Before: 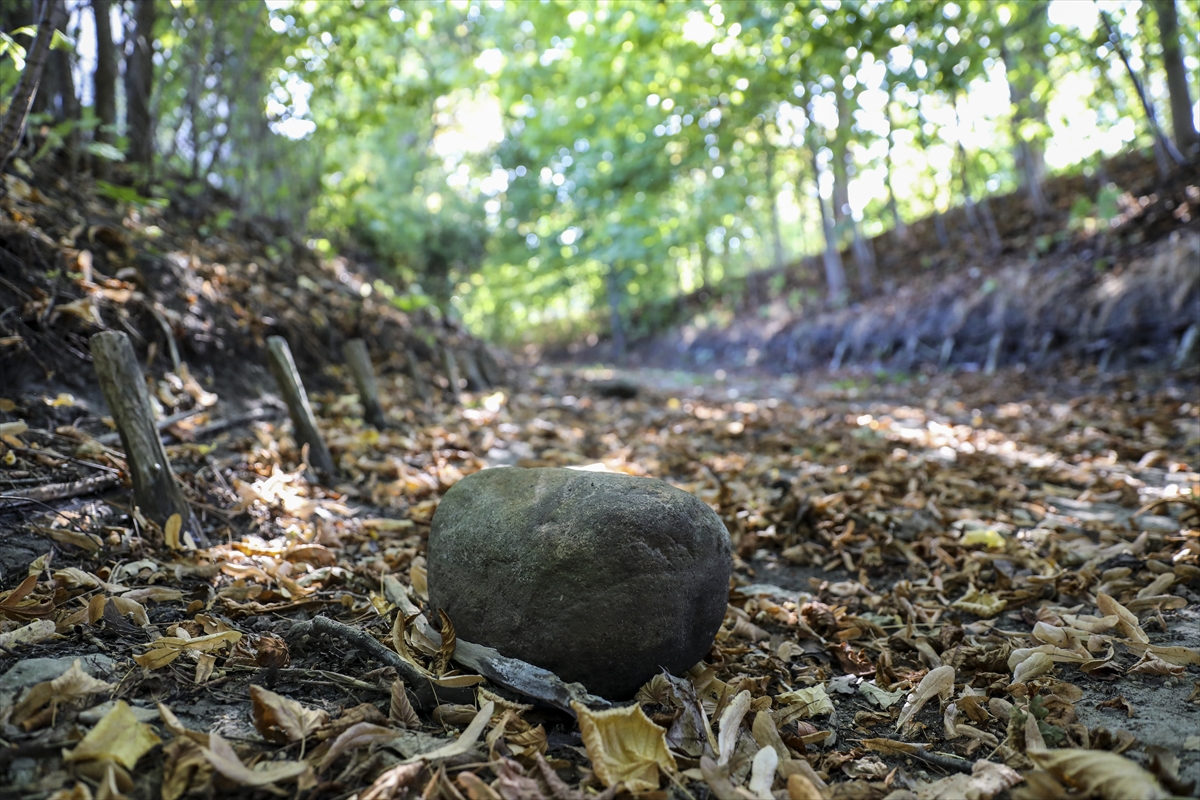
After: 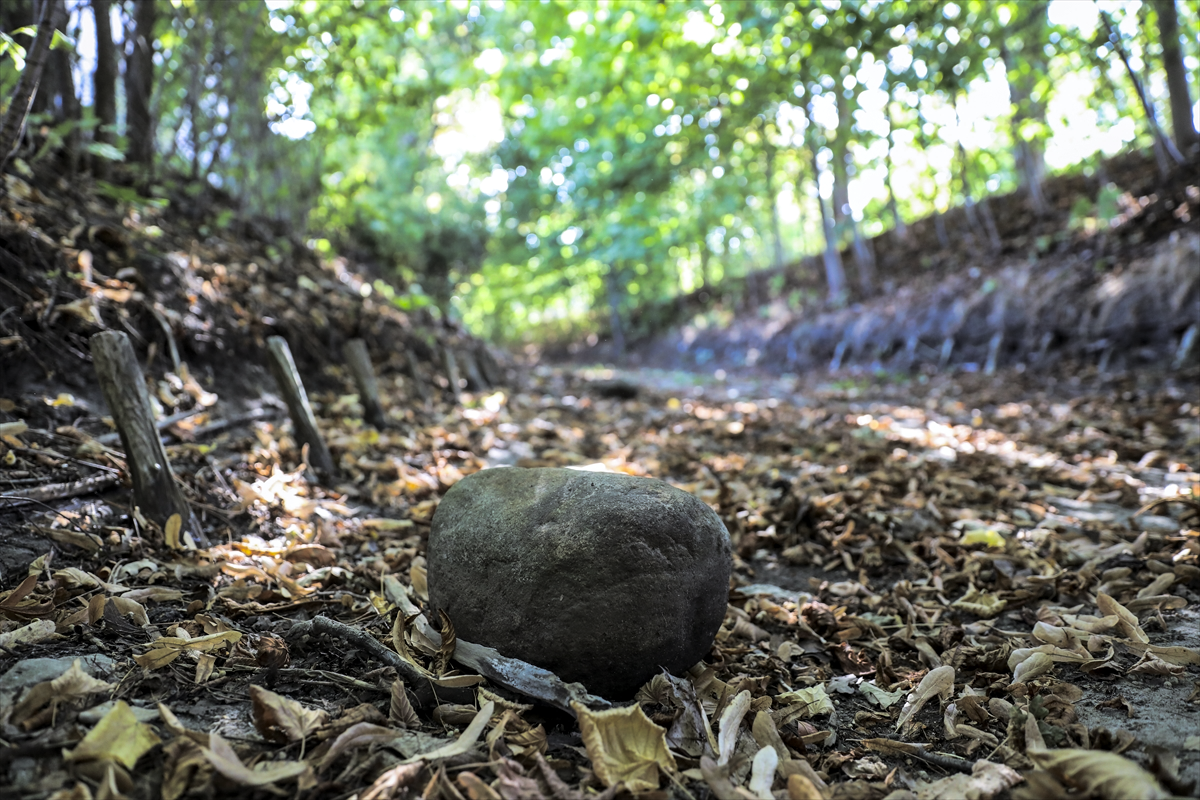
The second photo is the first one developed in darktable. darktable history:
contrast brightness saturation: contrast 0.09, saturation 0.28
split-toning: shadows › hue 36°, shadows › saturation 0.05, highlights › hue 10.8°, highlights › saturation 0.15, compress 40%
local contrast: mode bilateral grid, contrast 20, coarseness 50, detail 120%, midtone range 0.2
white balance: red 0.988, blue 1.017
